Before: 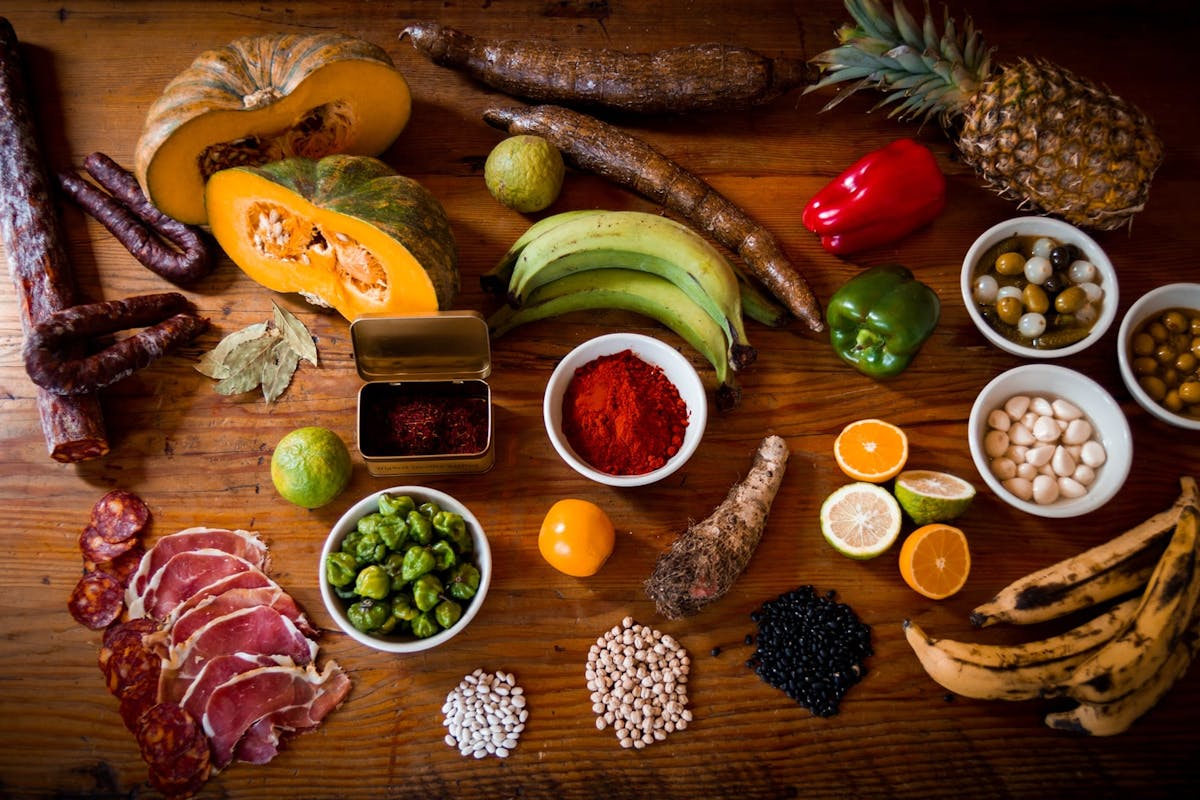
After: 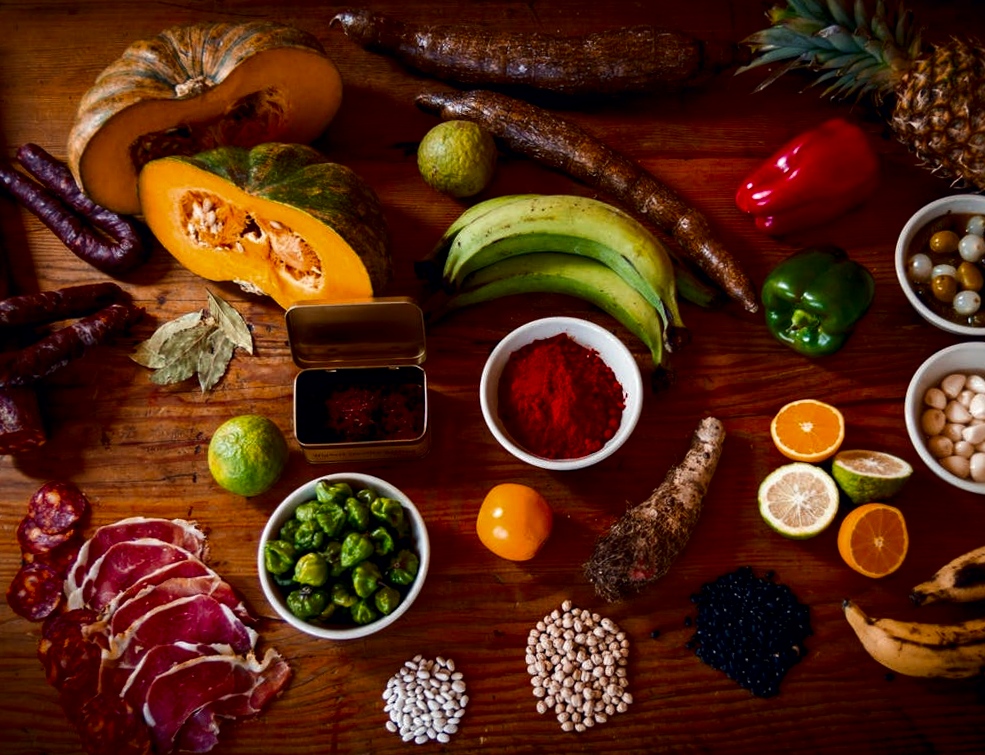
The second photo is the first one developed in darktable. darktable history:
color correction: highlights a* 0.494, highlights b* 2.64, shadows a* -0.993, shadows b* -4.32
crop and rotate: angle 0.827°, left 4.381%, top 1.075%, right 11.763%, bottom 2.419%
local contrast: highlights 101%, shadows 102%, detail 119%, midtone range 0.2
contrast brightness saturation: contrast 0.1, brightness -0.265, saturation 0.139
